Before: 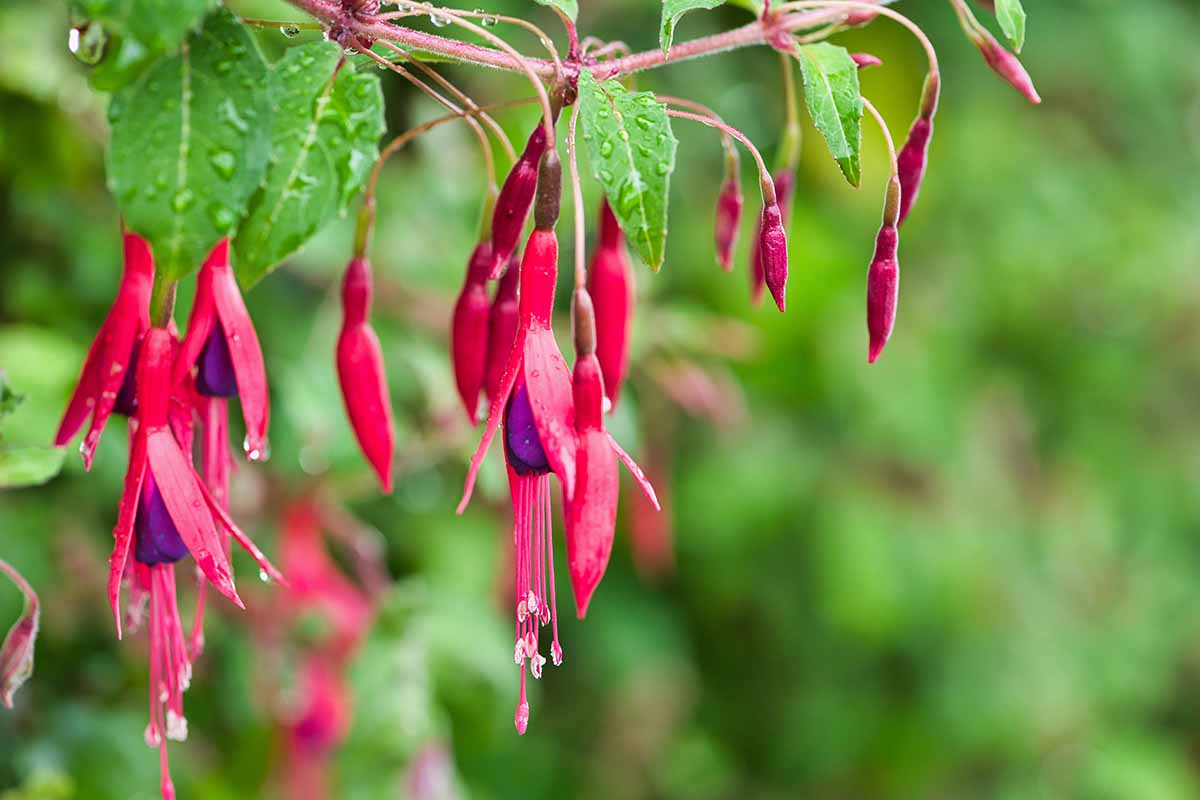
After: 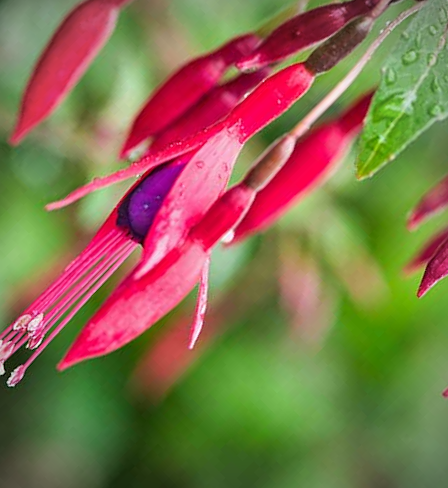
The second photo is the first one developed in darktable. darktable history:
vignetting: brightness -0.575, unbound false
crop and rotate: angle -45.34°, top 16.422%, right 0.906%, bottom 11.733%
